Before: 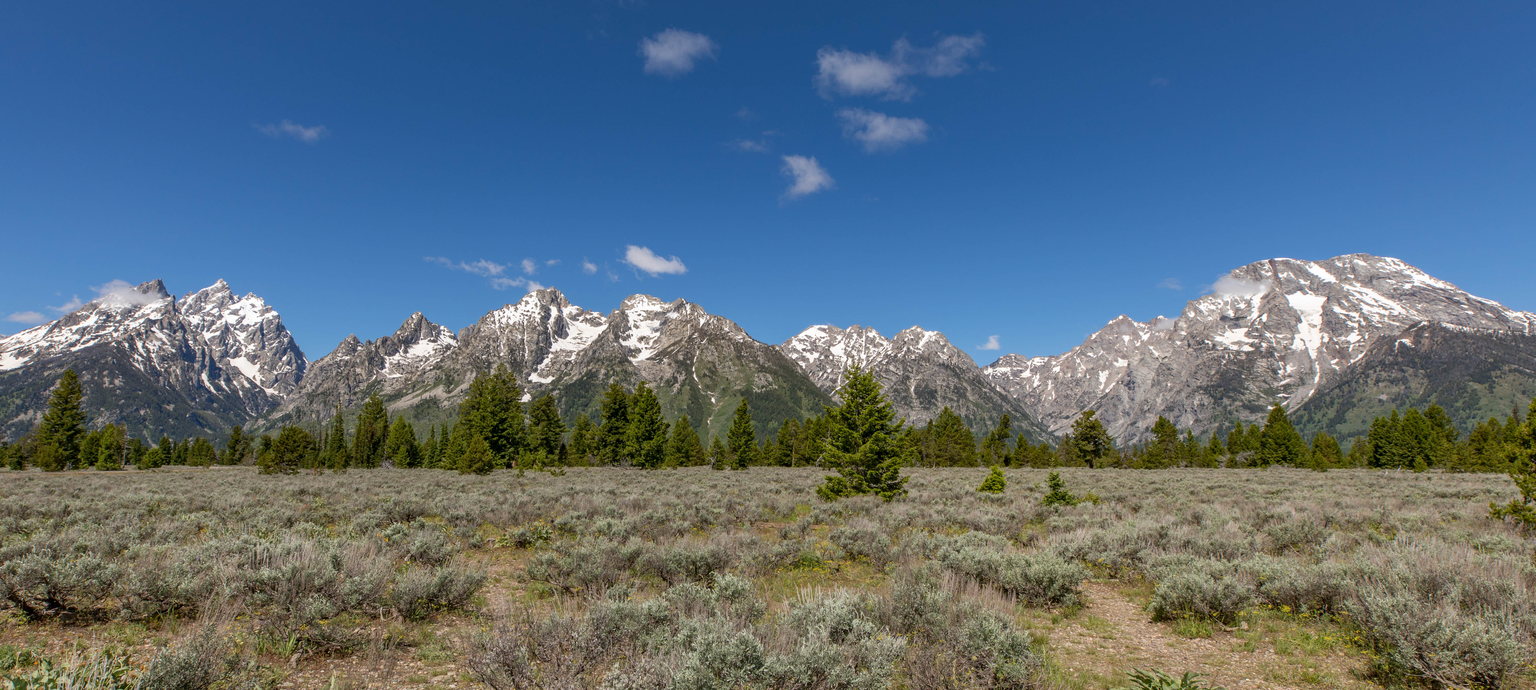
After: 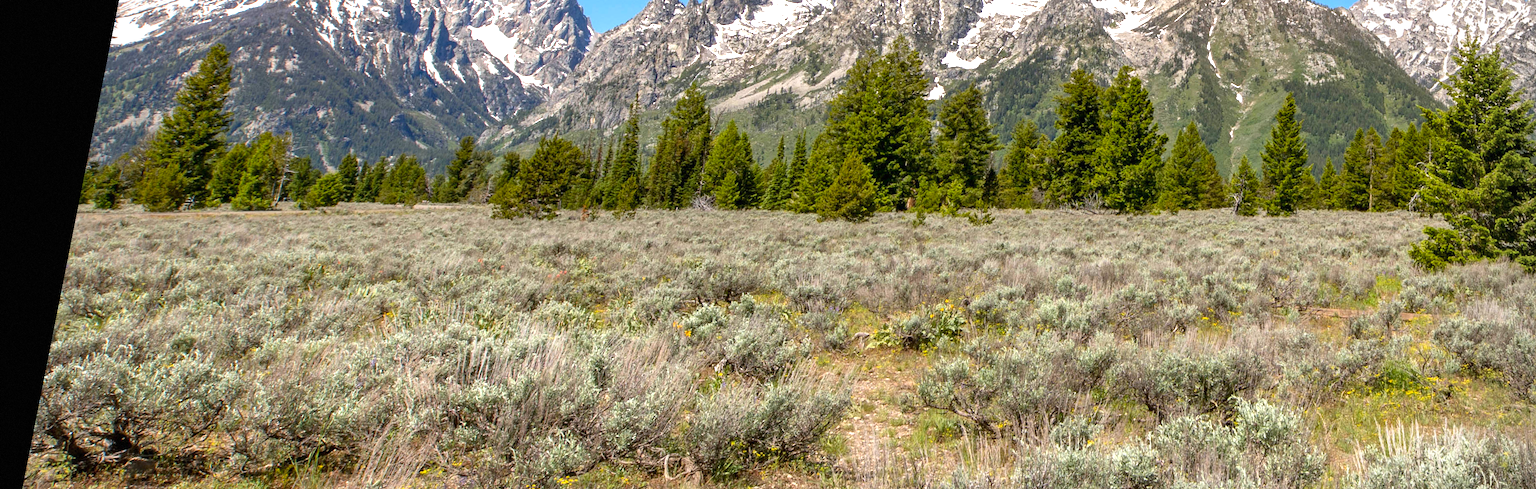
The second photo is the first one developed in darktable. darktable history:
exposure: black level correction 0, exposure 0.95 EV, compensate exposure bias true, compensate highlight preservation false
color balance rgb: perceptual saturation grading › global saturation 10%, global vibrance 10%
vignetting: dithering 8-bit output, unbound false
crop: top 44.483%, right 43.593%, bottom 12.892%
rotate and perspective: rotation 0.128°, lens shift (vertical) -0.181, lens shift (horizontal) -0.044, shear 0.001, automatic cropping off
